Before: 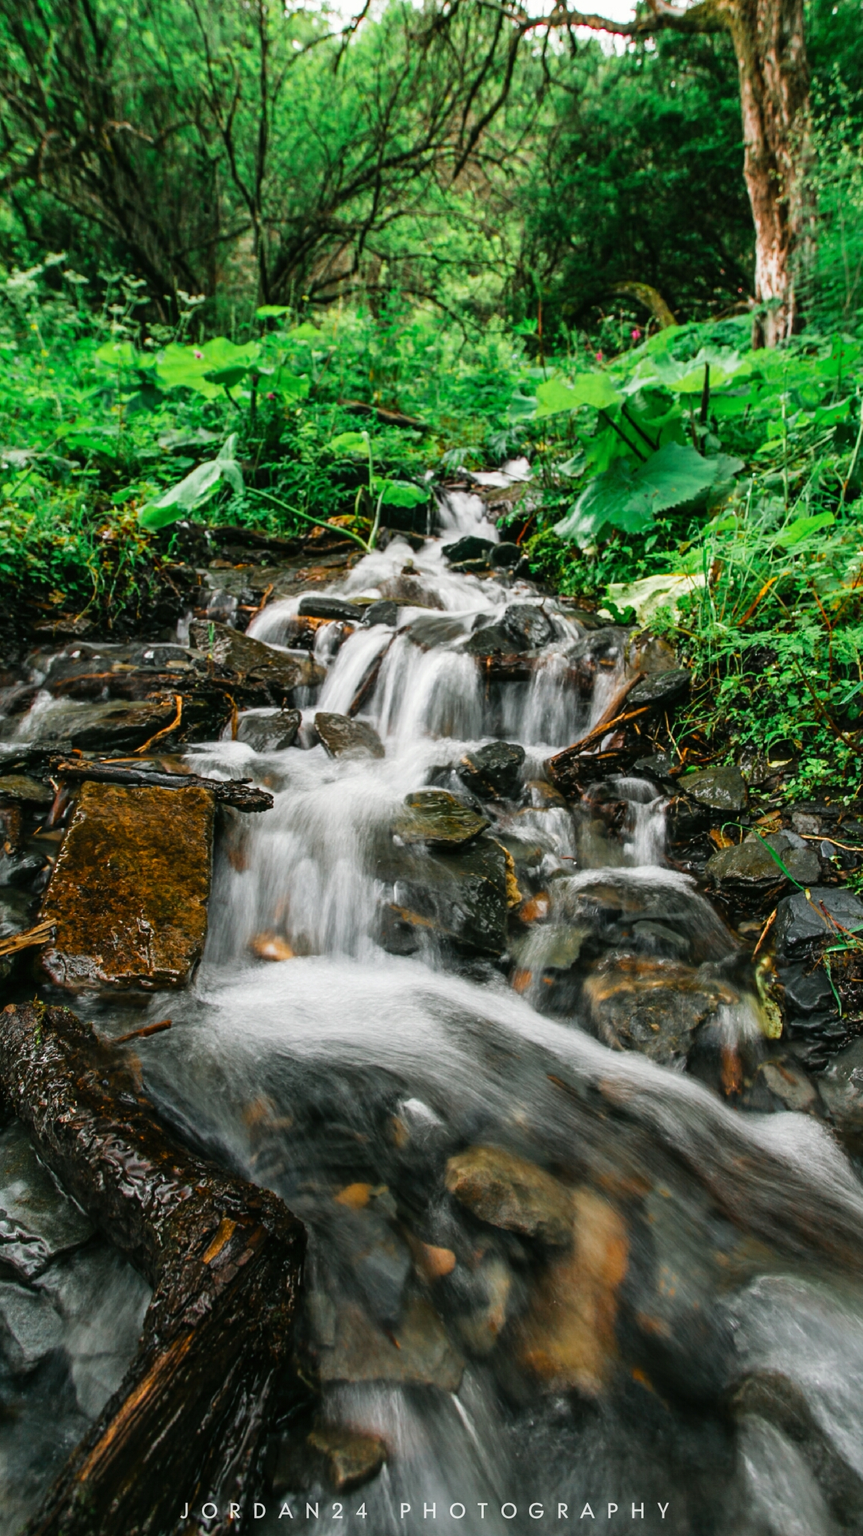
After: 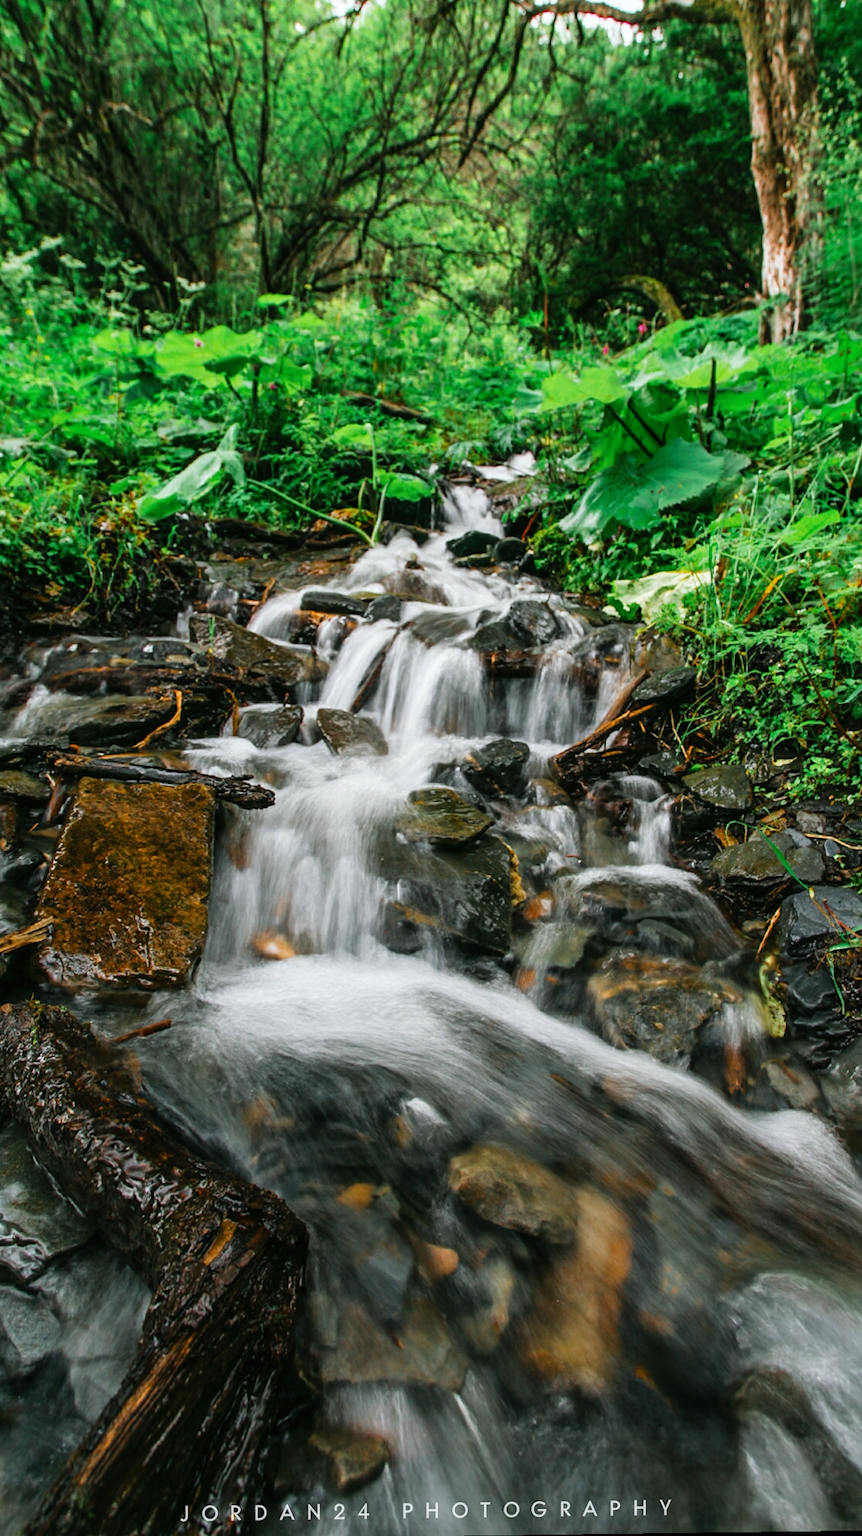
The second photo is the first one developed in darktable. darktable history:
rotate and perspective: rotation 0.174°, lens shift (vertical) 0.013, lens shift (horizontal) 0.019, shear 0.001, automatic cropping original format, crop left 0.007, crop right 0.991, crop top 0.016, crop bottom 0.997
white balance: red 0.988, blue 1.017
